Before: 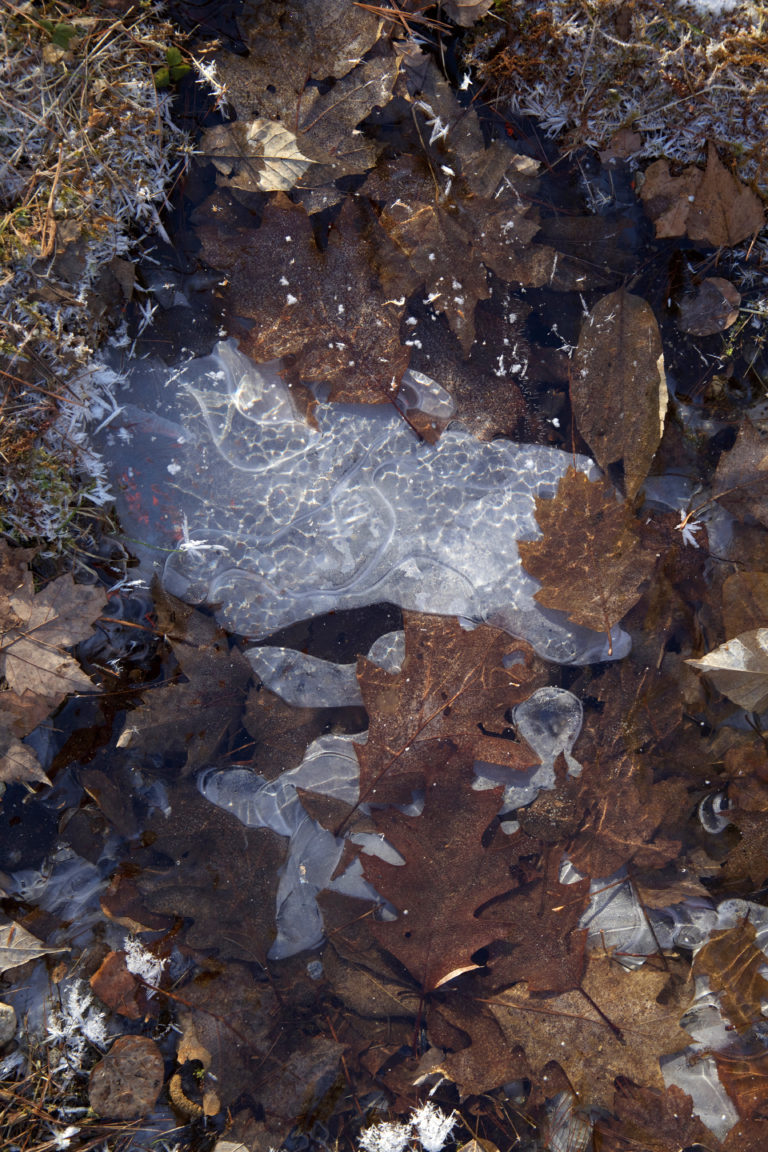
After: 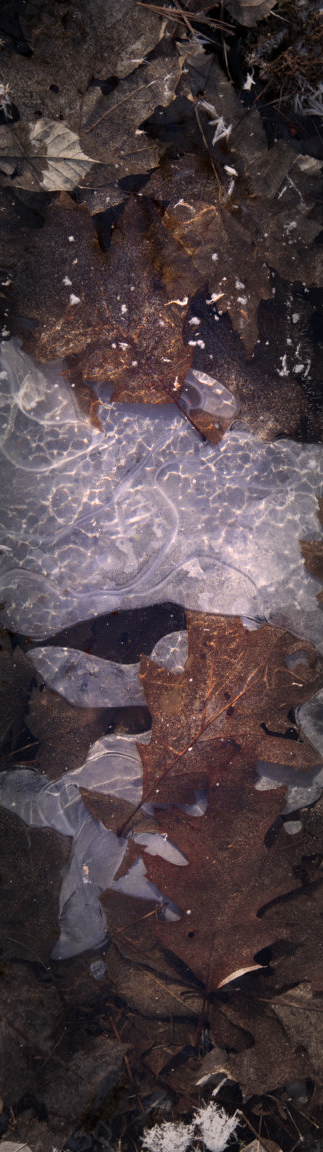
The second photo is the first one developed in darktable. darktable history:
vignetting: fall-off start 48.42%, automatic ratio true, width/height ratio 1.283
crop: left 28.279%, right 29.548%
color correction: highlights a* 12.21, highlights b* 5.57
